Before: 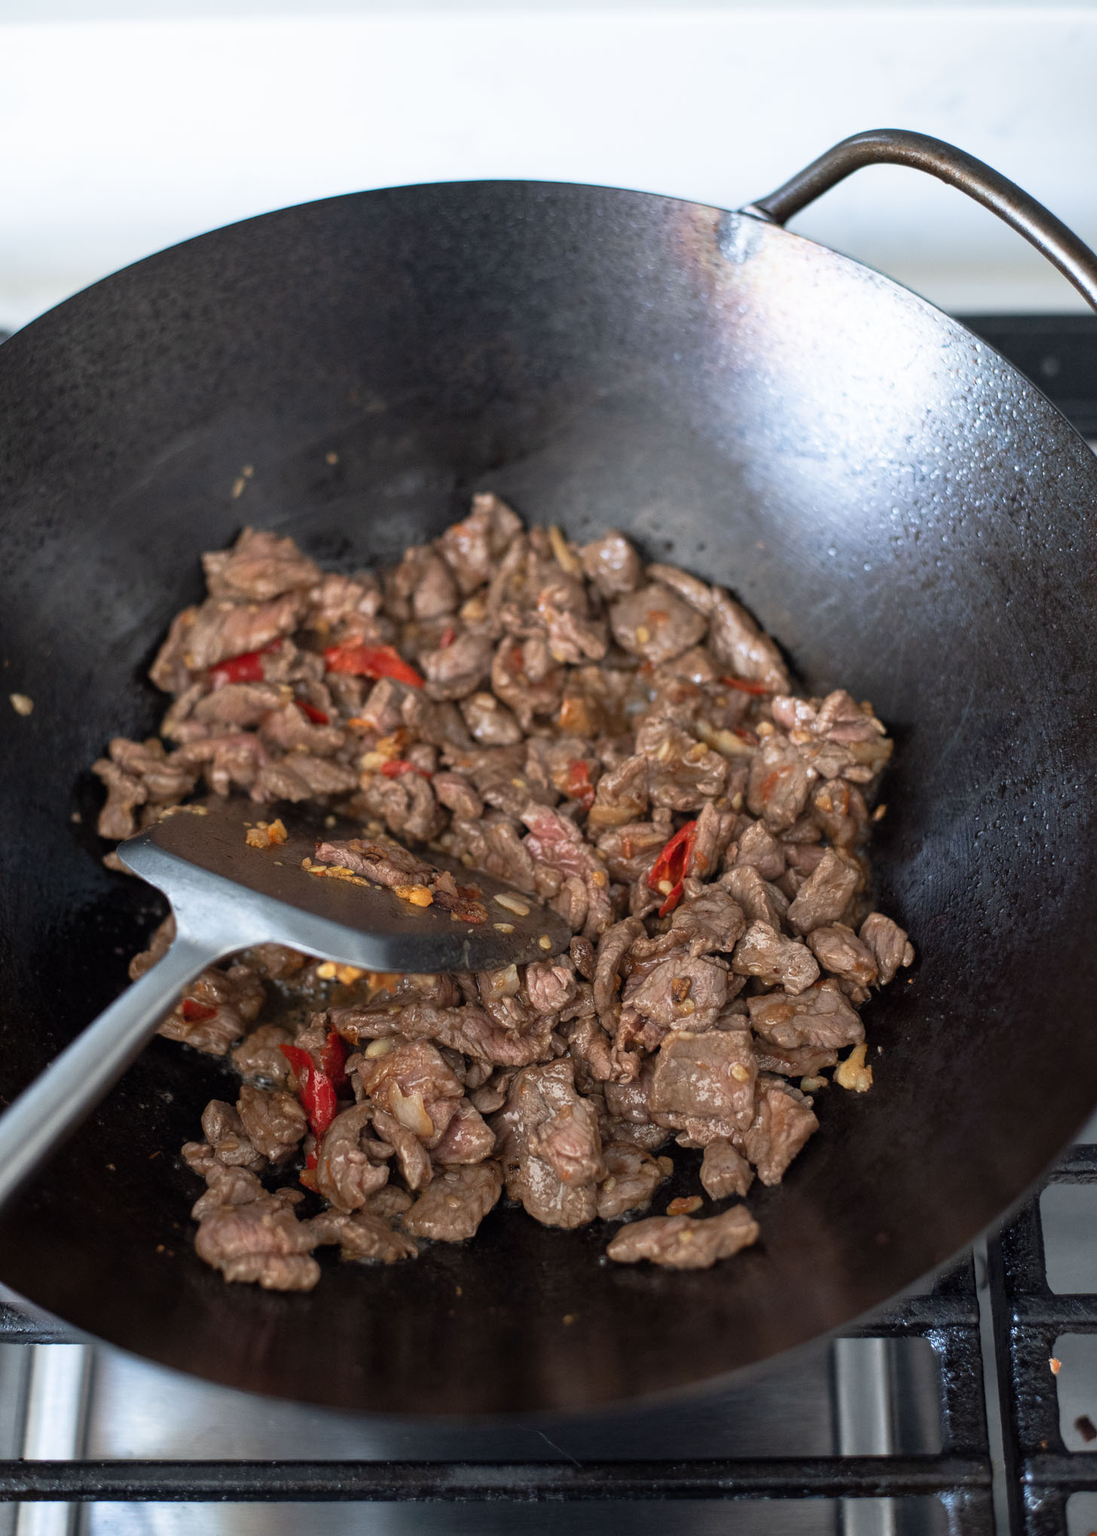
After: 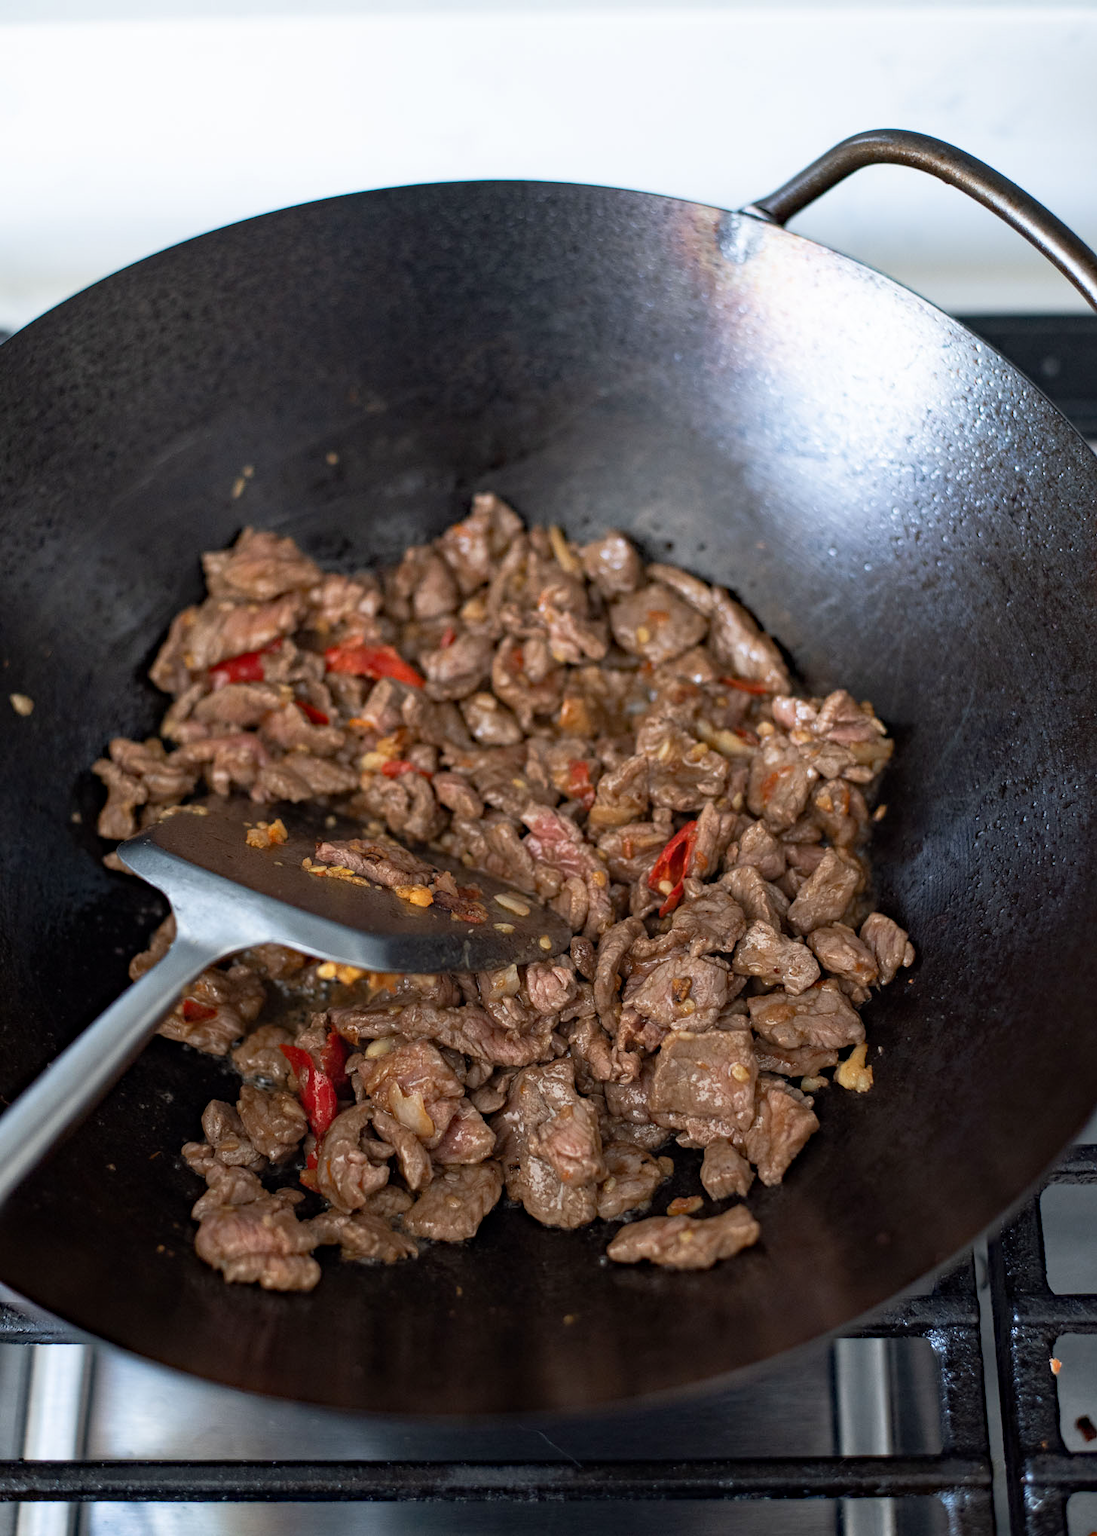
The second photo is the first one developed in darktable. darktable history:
haze removal: strength 0.293, distance 0.243, compatibility mode true, adaptive false
